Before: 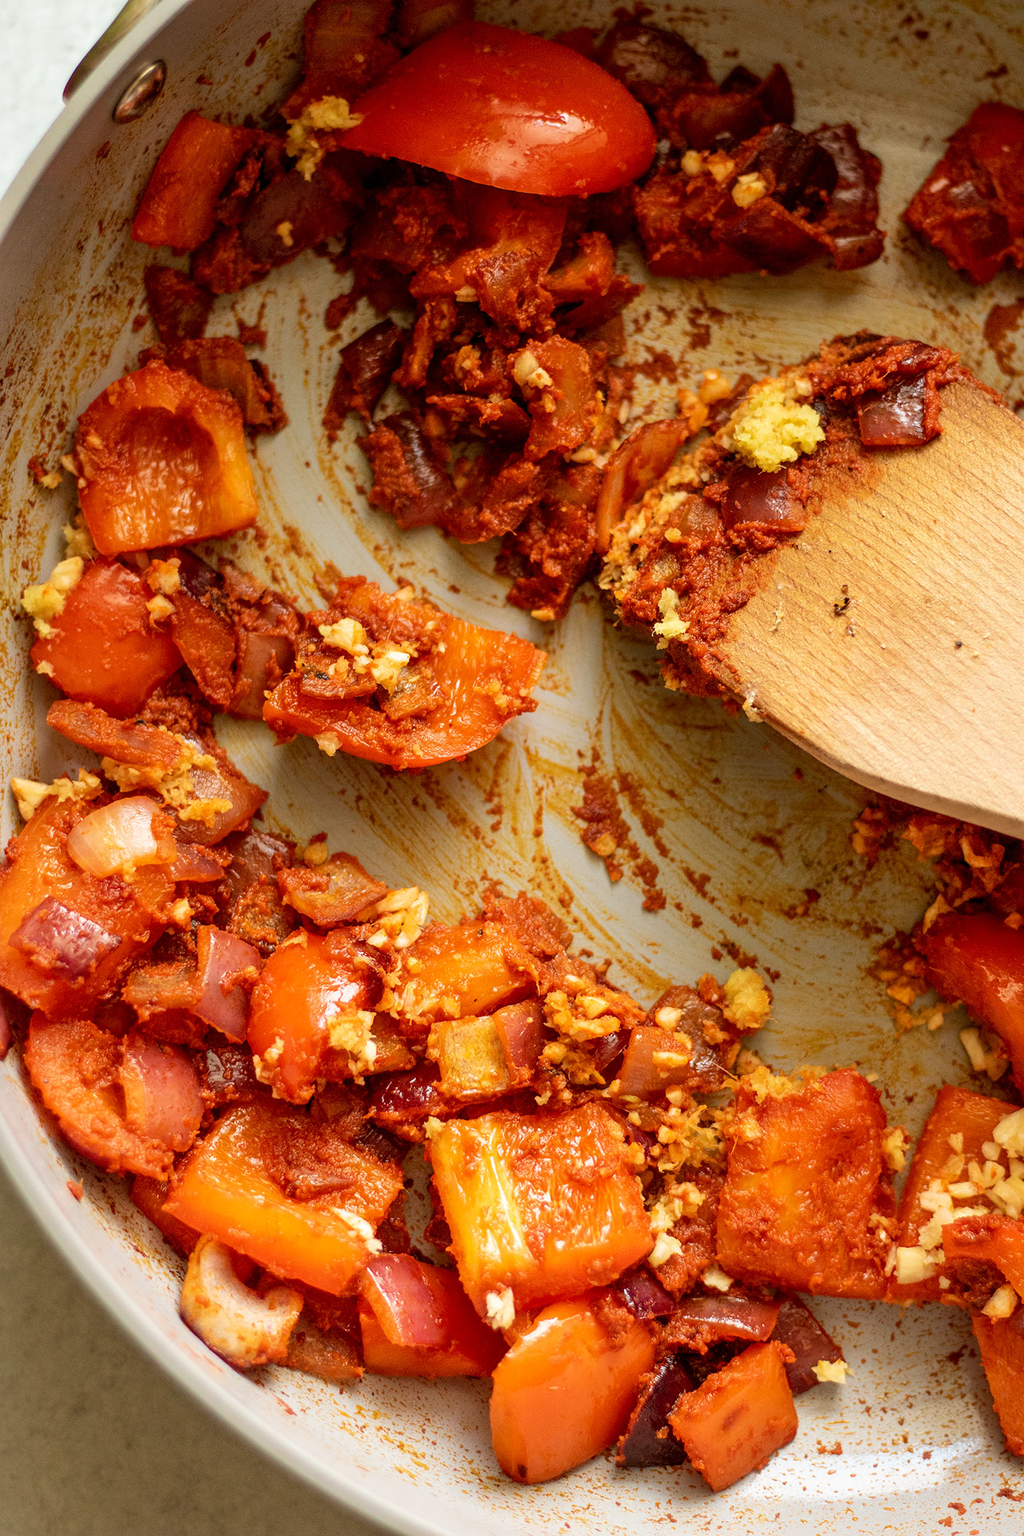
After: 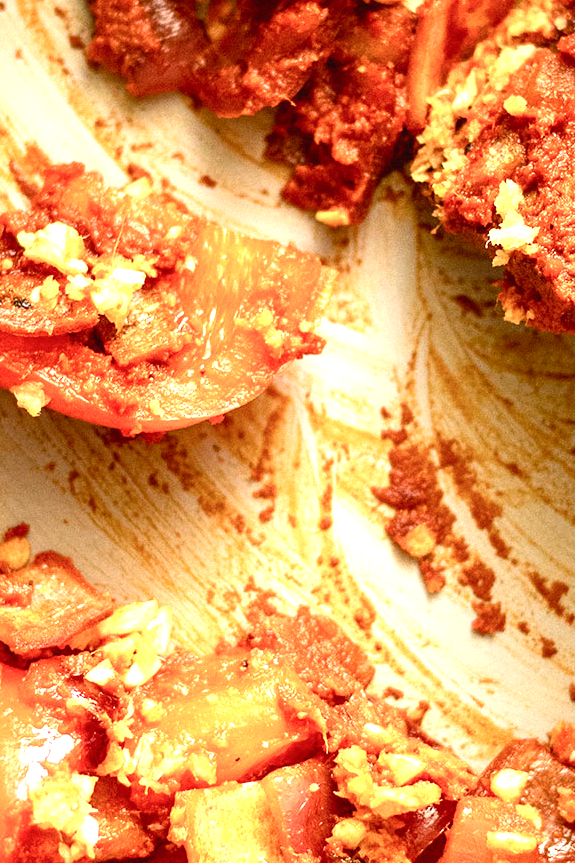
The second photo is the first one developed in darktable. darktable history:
exposure: black level correction 0, exposure 1.1 EV, compensate exposure bias true, compensate highlight preservation false
crop: left 30%, top 30%, right 30%, bottom 30%
color balance rgb: shadows lift › chroma 1%, shadows lift › hue 28.8°, power › hue 60°, highlights gain › chroma 1%, highlights gain › hue 60°, global offset › luminance 0.25%, perceptual saturation grading › highlights -20%, perceptual saturation grading › shadows 20%, perceptual brilliance grading › highlights 5%, perceptual brilliance grading › shadows -10%, global vibrance 19.67%
